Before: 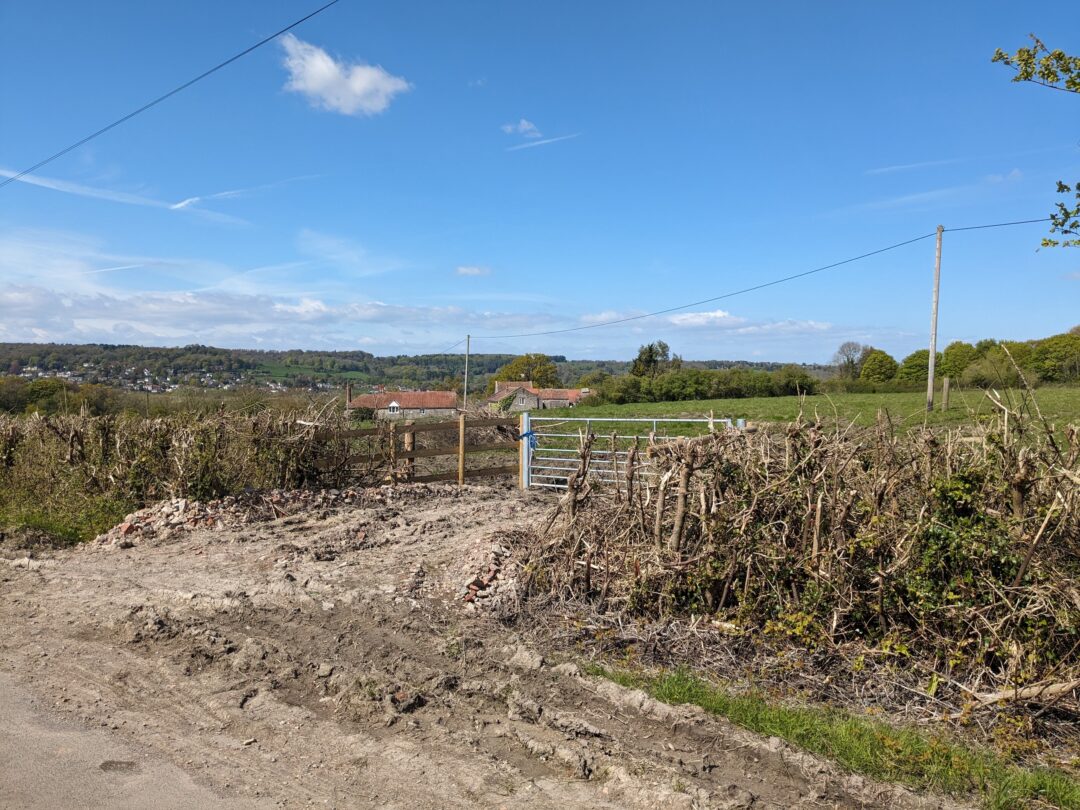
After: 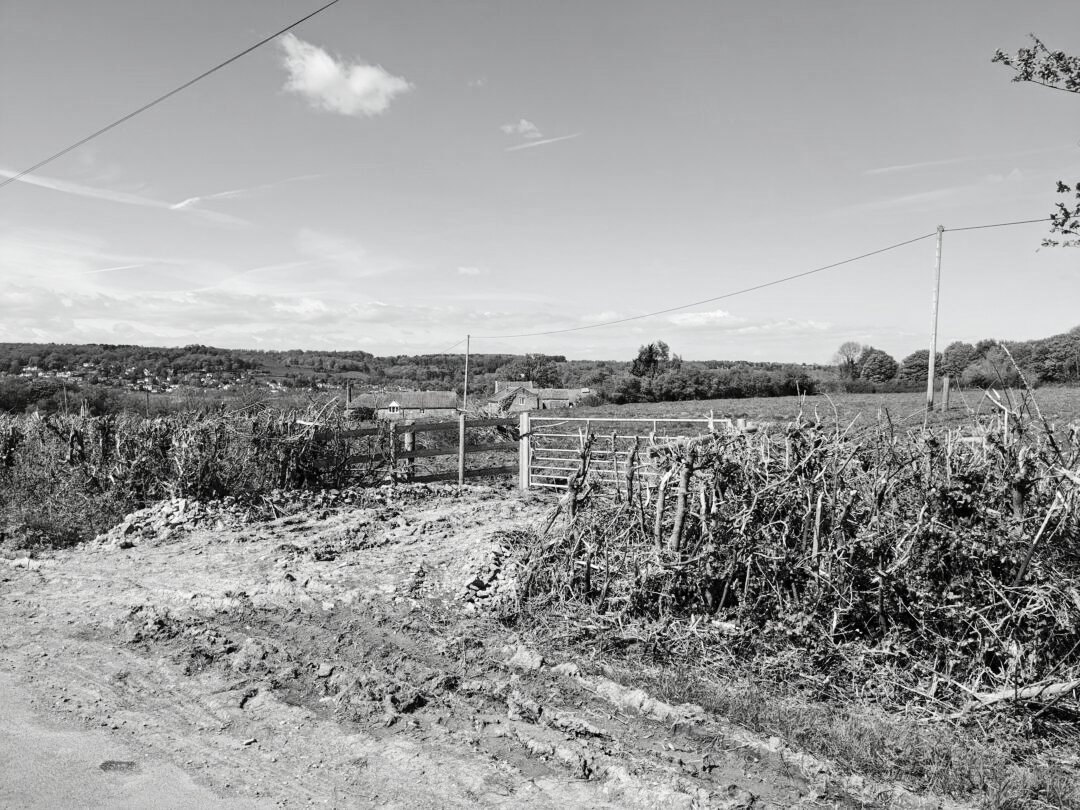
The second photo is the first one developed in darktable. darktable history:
shadows and highlights: radius 126, shadows 30.56, highlights -31.1, highlights color adjustment 0.828%, low approximation 0.01, soften with gaussian
base curve: curves: ch0 [(0, 0) (0.036, 0.025) (0.121, 0.166) (0.206, 0.329) (0.605, 0.79) (1, 1)]
contrast brightness saturation: saturation -0.982
